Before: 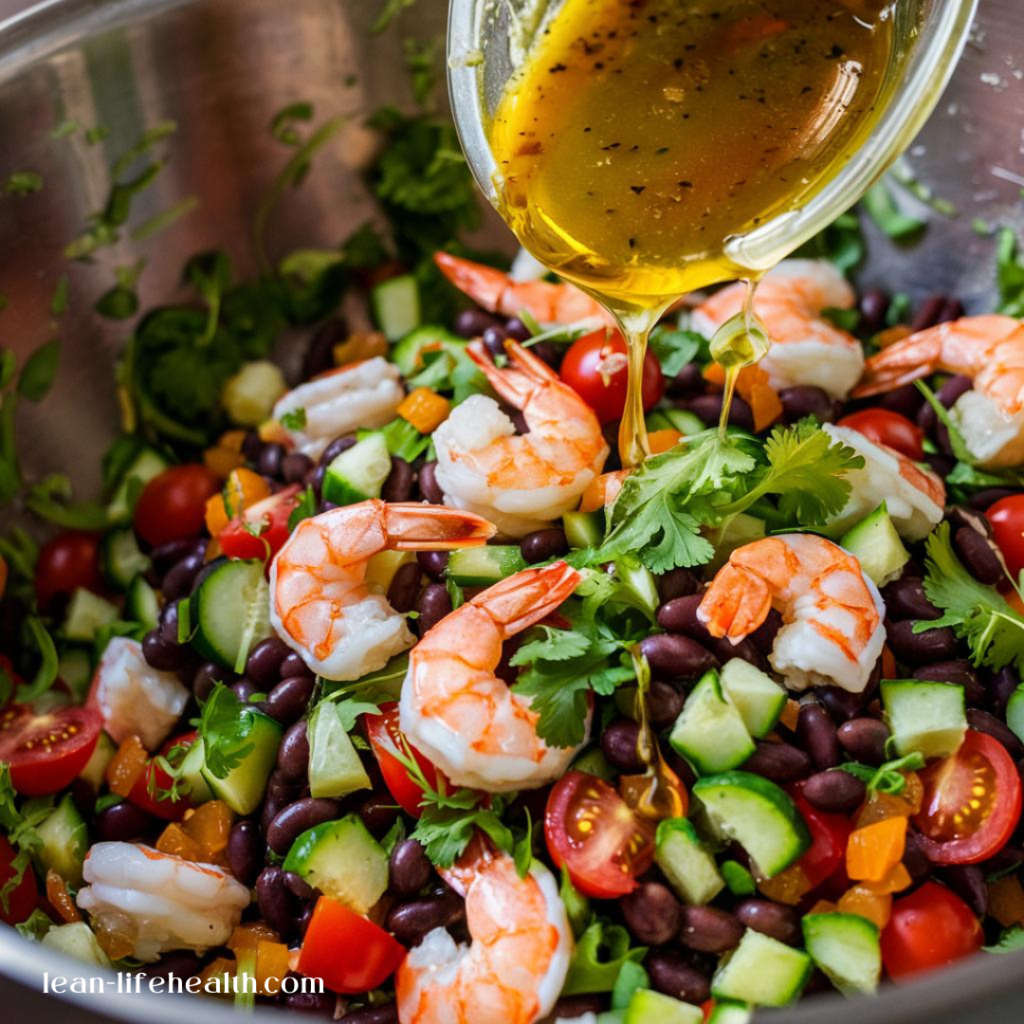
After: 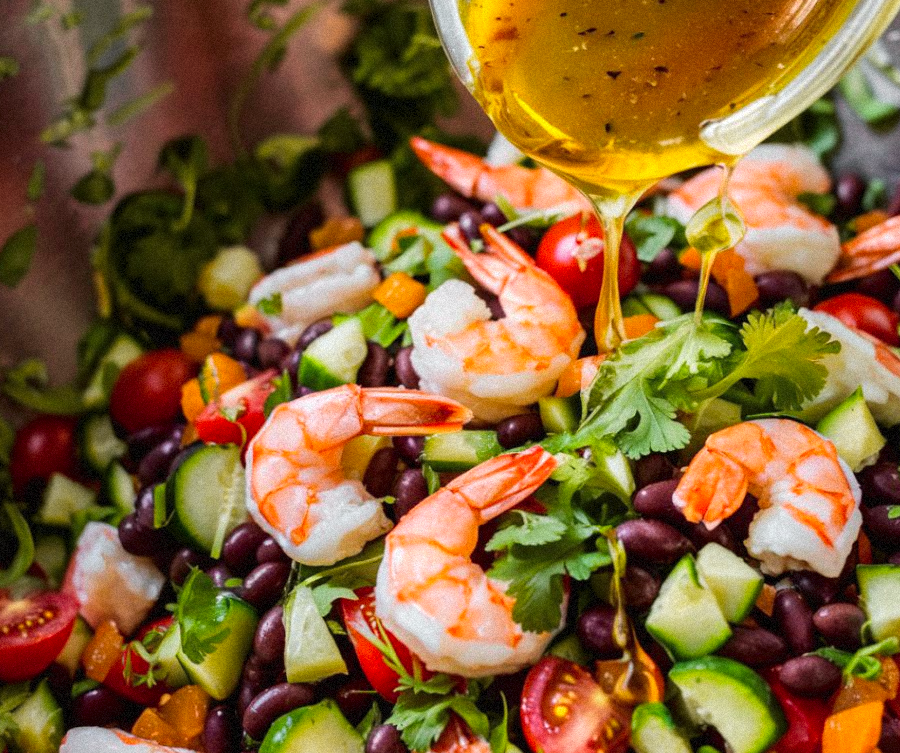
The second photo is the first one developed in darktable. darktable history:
grain: mid-tones bias 0%
exposure: exposure 0.127 EV, compensate highlight preservation false
crop and rotate: left 2.425%, top 11.305%, right 9.6%, bottom 15.08%
tone curve: curves: ch0 [(0, 0.013) (0.036, 0.035) (0.274, 0.288) (0.504, 0.536) (0.844, 0.84) (1, 0.97)]; ch1 [(0, 0) (0.389, 0.403) (0.462, 0.48) (0.499, 0.5) (0.522, 0.534) (0.567, 0.588) (0.626, 0.645) (0.749, 0.781) (1, 1)]; ch2 [(0, 0) (0.457, 0.486) (0.5, 0.501) (0.533, 0.539) (0.599, 0.6) (0.704, 0.732) (1, 1)], color space Lab, independent channels, preserve colors none
